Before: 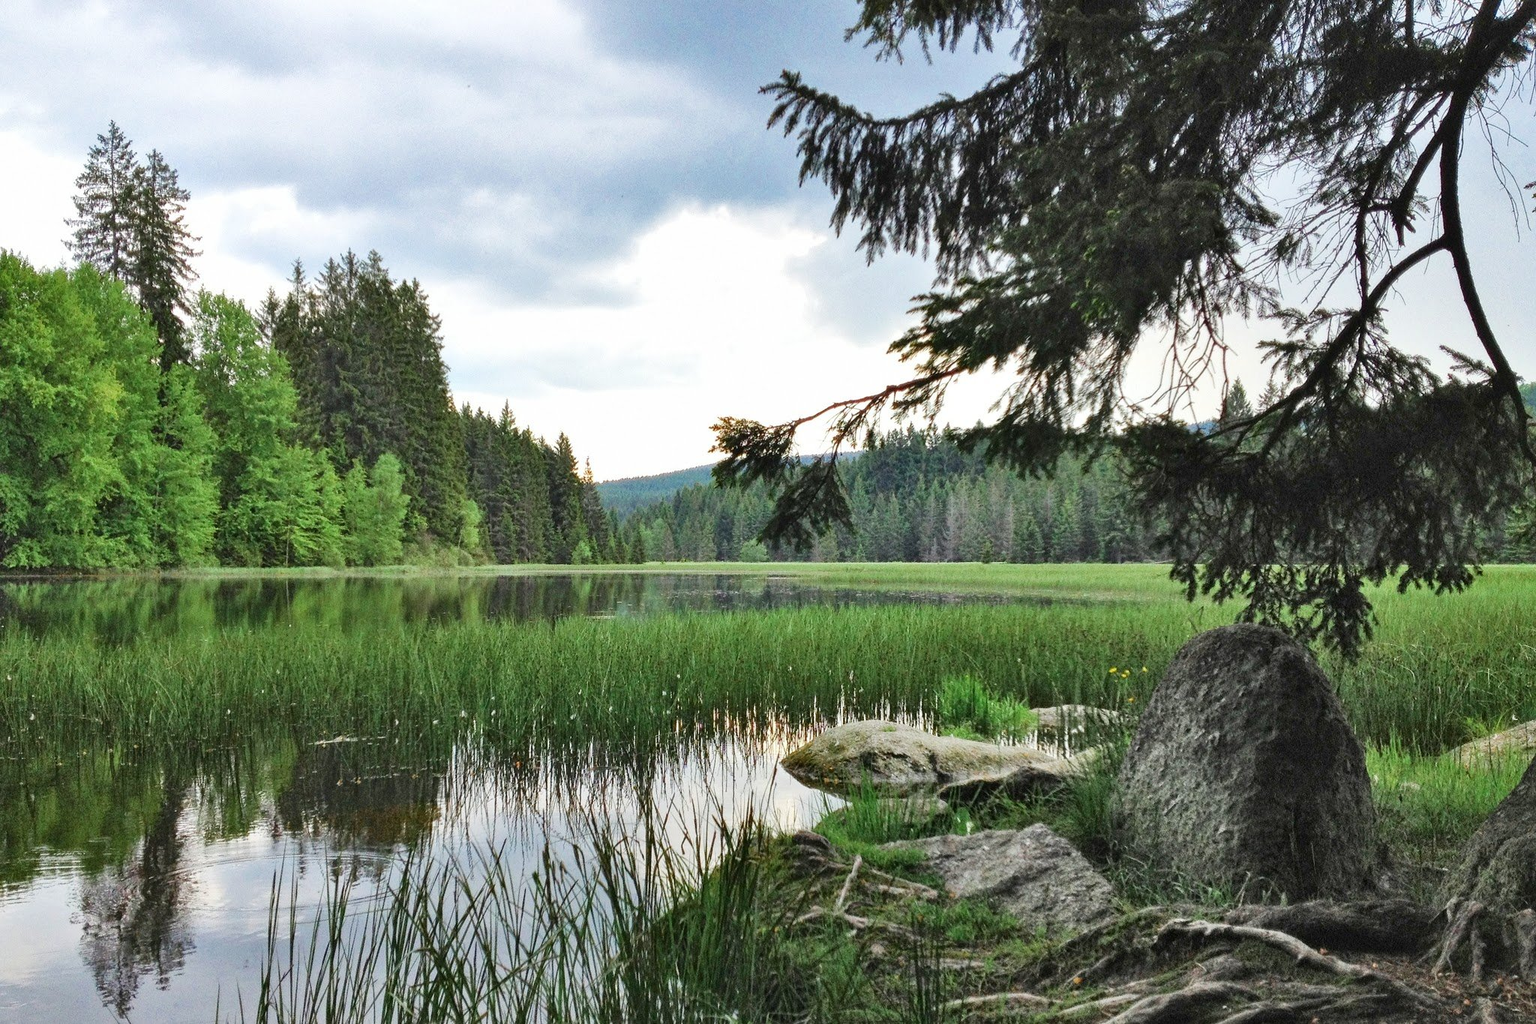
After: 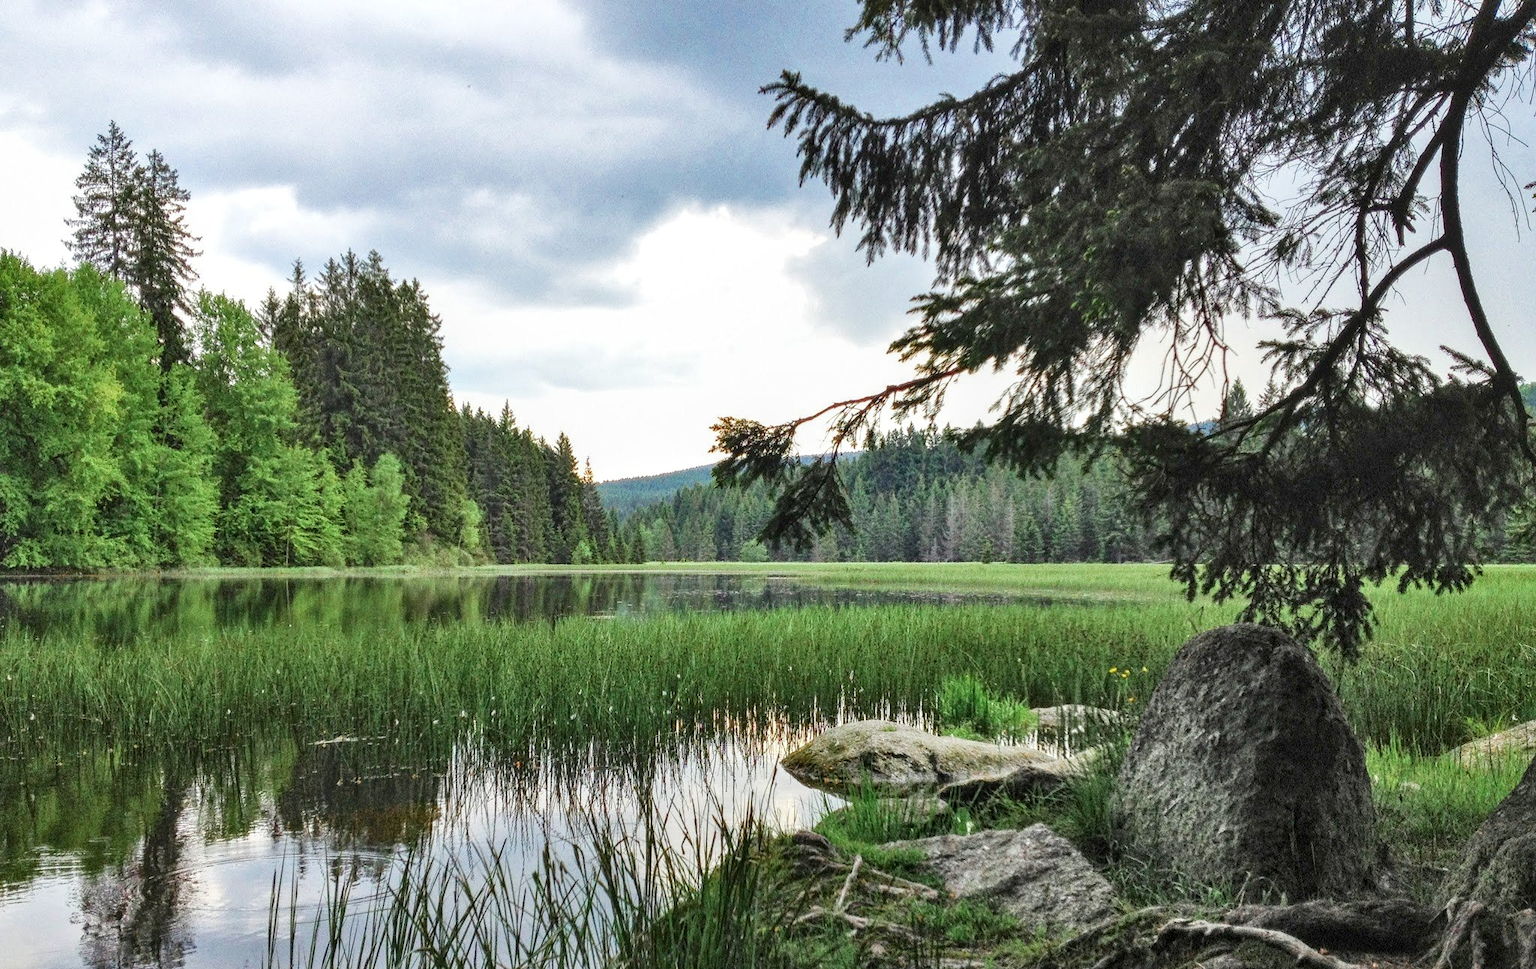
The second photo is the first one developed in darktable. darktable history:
crop and rotate: top 0.003%, bottom 5.296%
local contrast: on, module defaults
